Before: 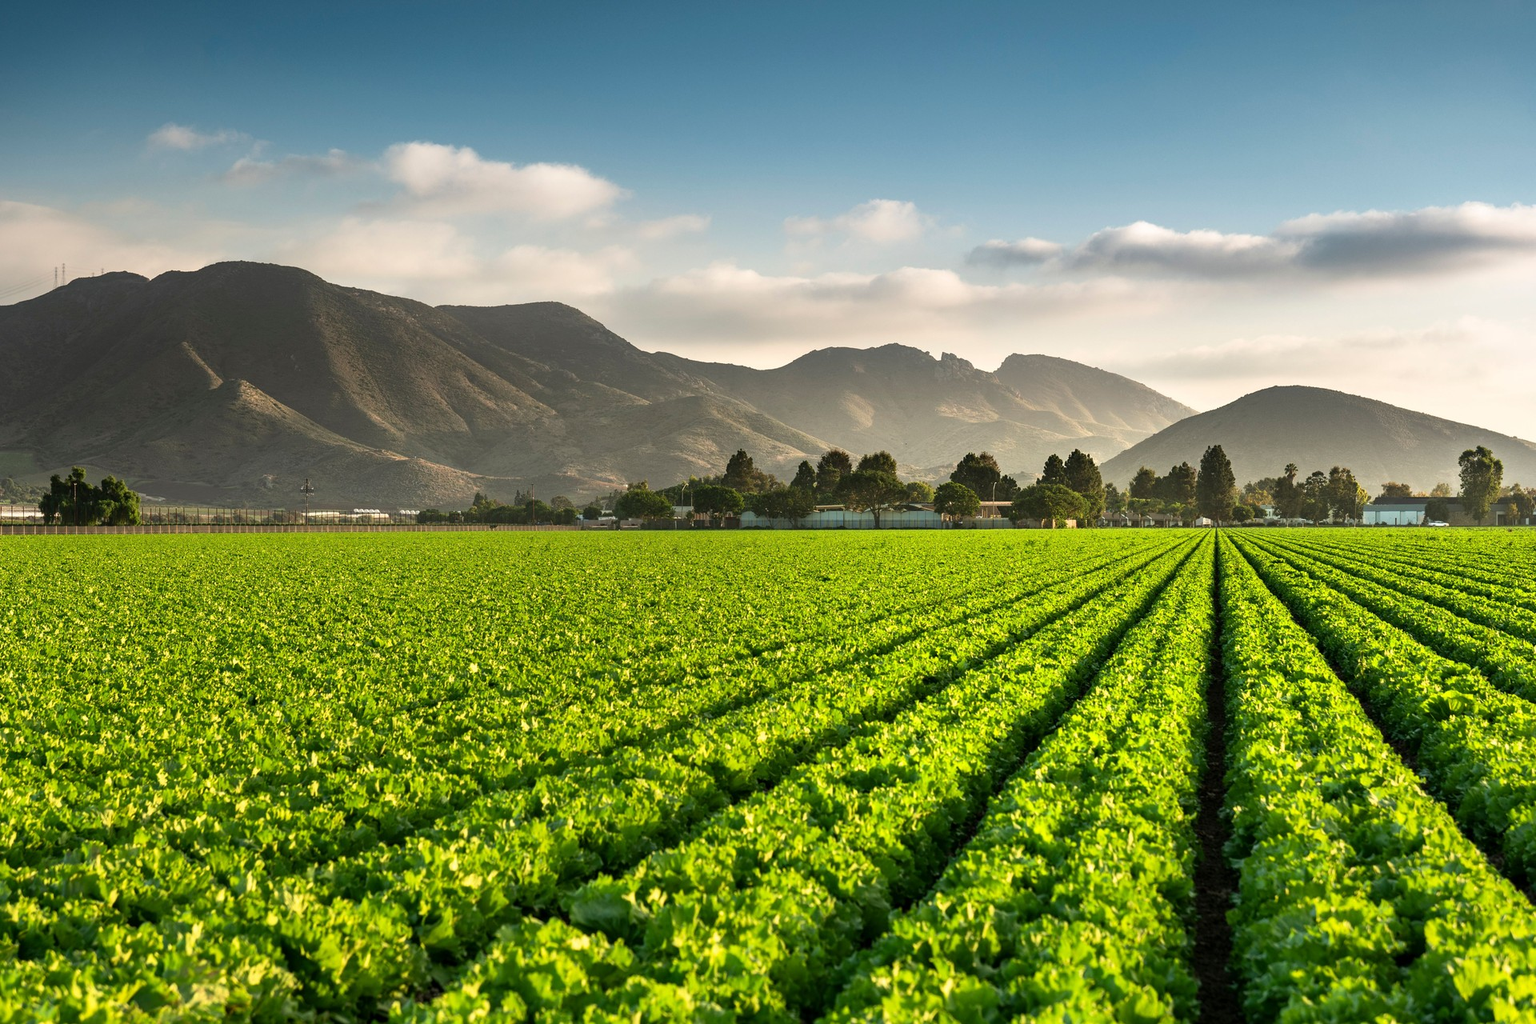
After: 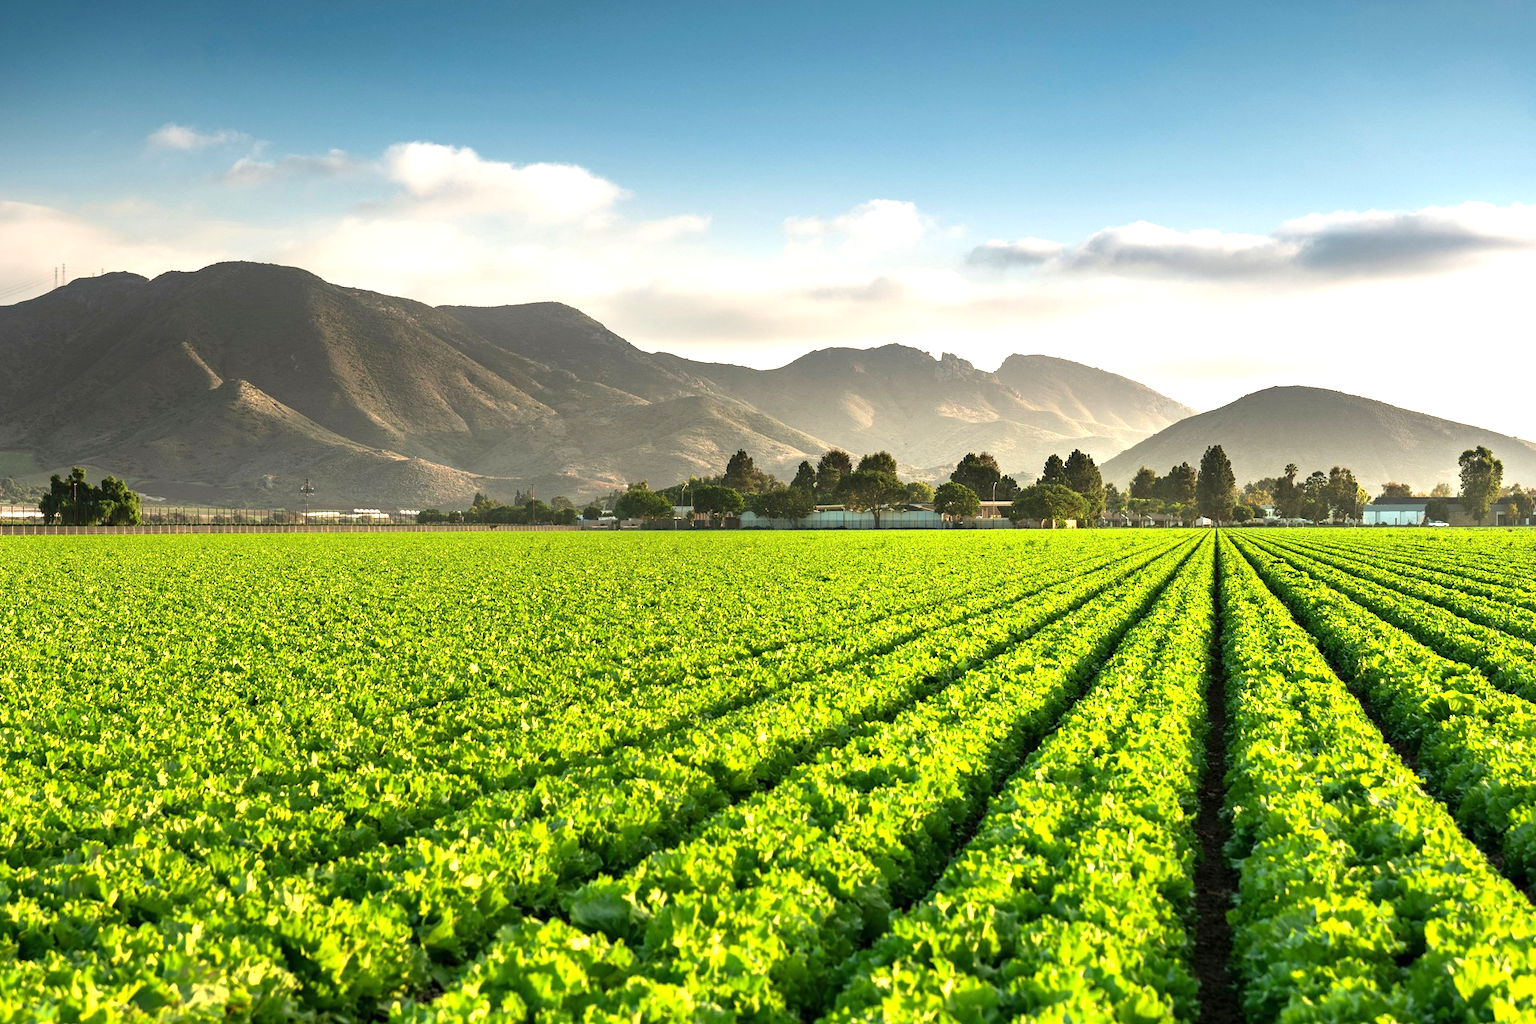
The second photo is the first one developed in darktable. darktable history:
exposure: black level correction 0, exposure 0.704 EV, compensate highlight preservation false
